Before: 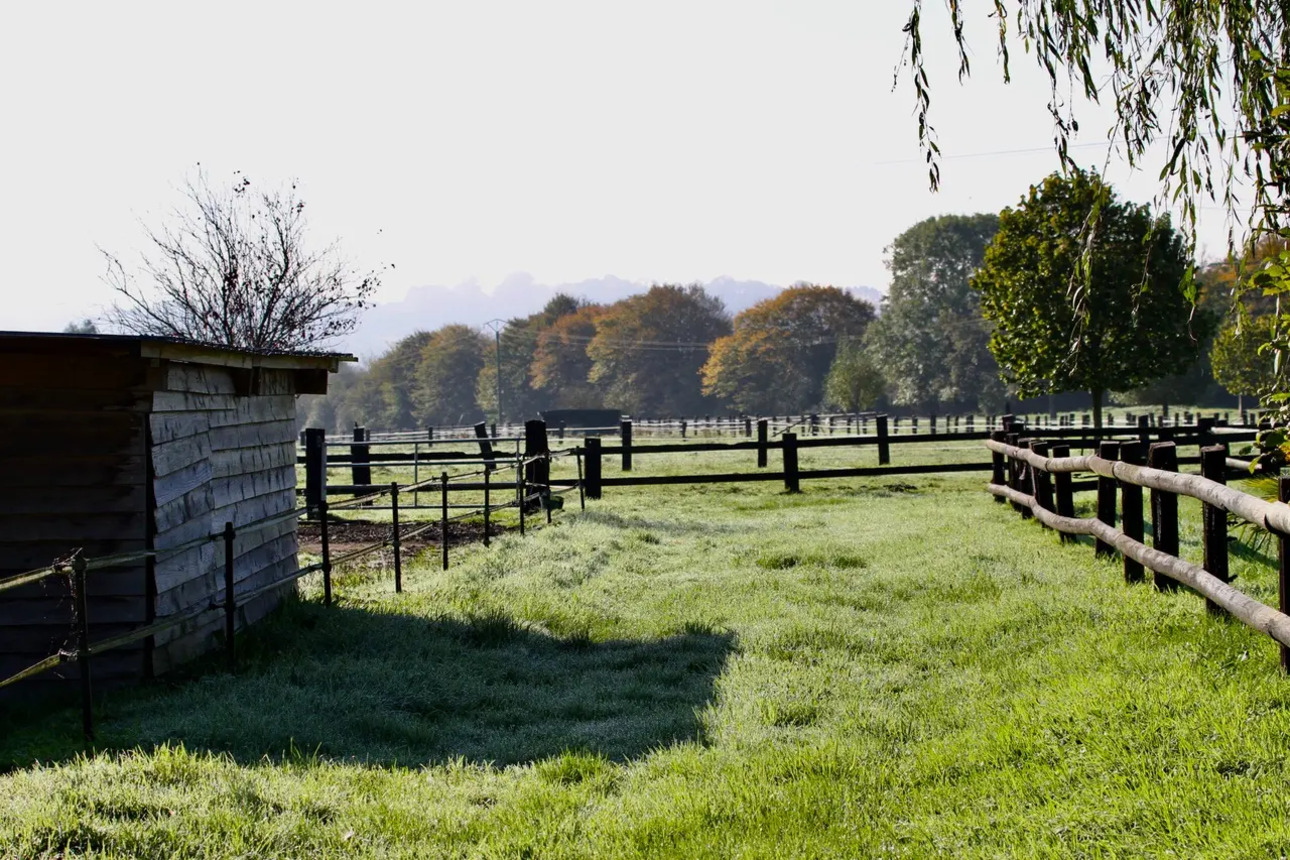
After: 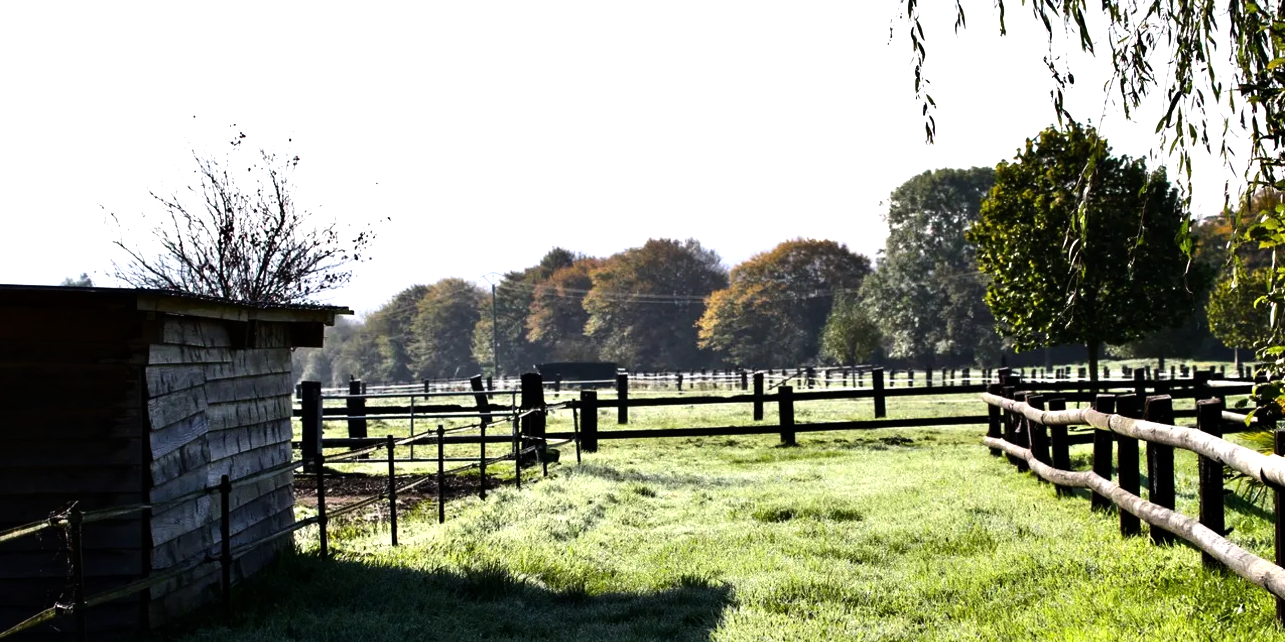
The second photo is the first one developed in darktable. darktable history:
tone equalizer: -8 EV -1.08 EV, -7 EV -1.01 EV, -6 EV -0.867 EV, -5 EV -0.578 EV, -3 EV 0.578 EV, -2 EV 0.867 EV, -1 EV 1.01 EV, +0 EV 1.08 EV, edges refinement/feathering 500, mask exposure compensation -1.57 EV, preserve details no
crop: left 0.387%, top 5.469%, bottom 19.809%
